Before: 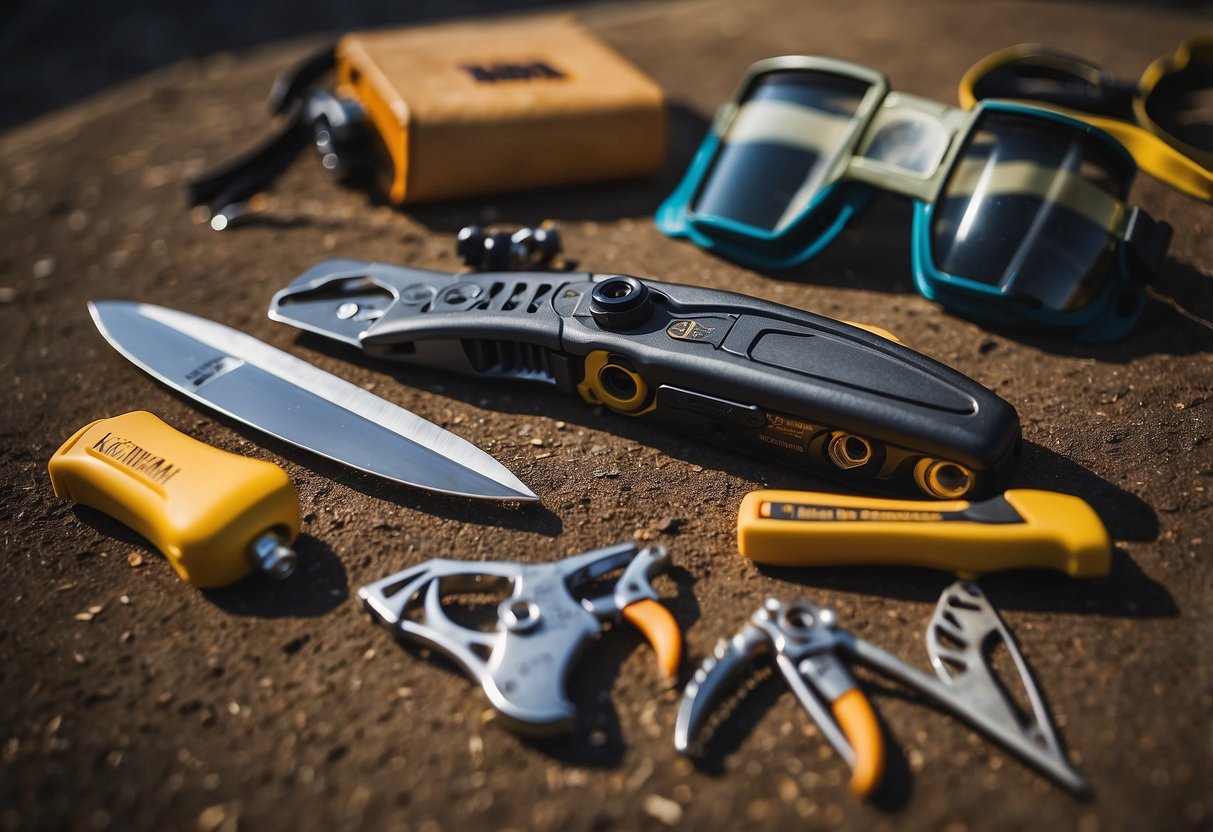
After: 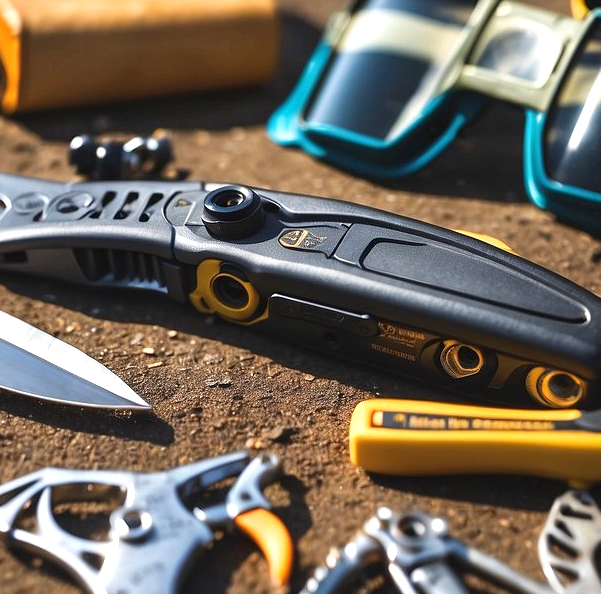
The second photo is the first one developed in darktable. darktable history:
crop: left 32.002%, top 10.998%, right 18.422%, bottom 17.492%
exposure: exposure 0.723 EV, compensate exposure bias true, compensate highlight preservation false
